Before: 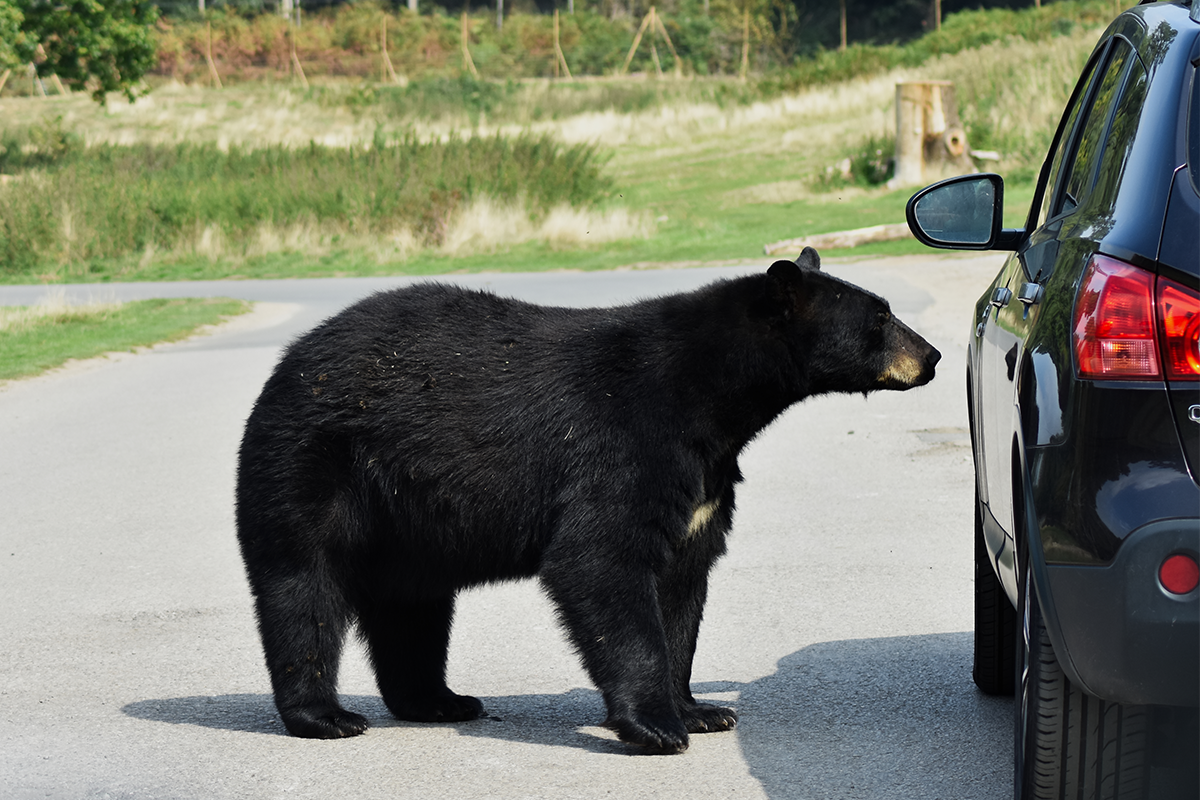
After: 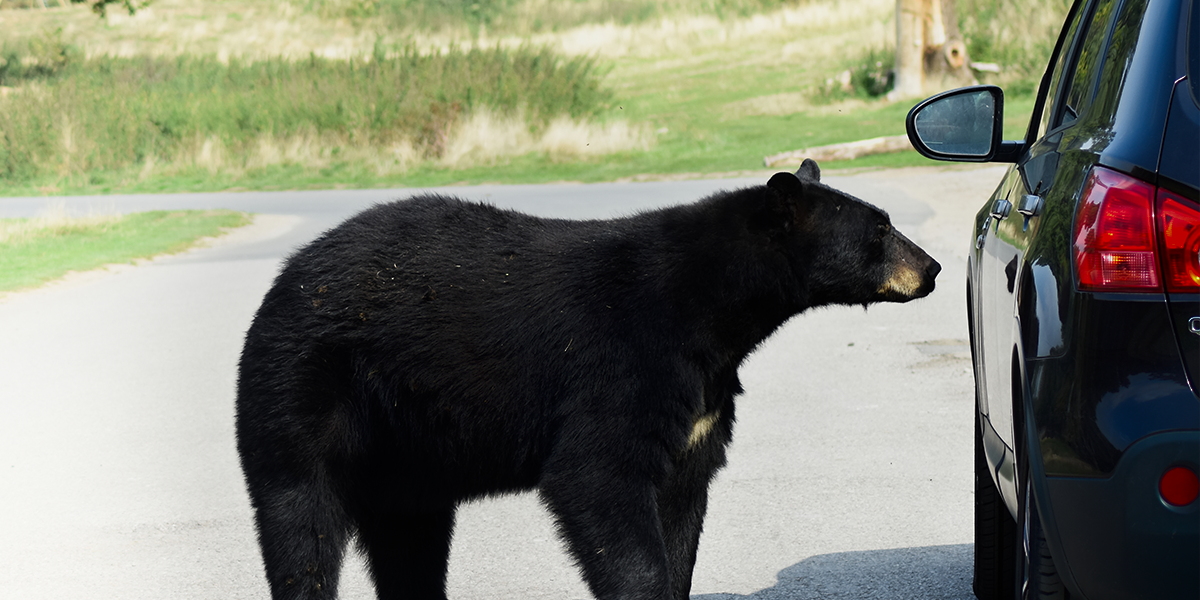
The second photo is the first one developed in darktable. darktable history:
crop: top 11.017%, bottom 13.933%
shadows and highlights: shadows -89.62, highlights 89.88, highlights color adjustment 52.27%, soften with gaussian
